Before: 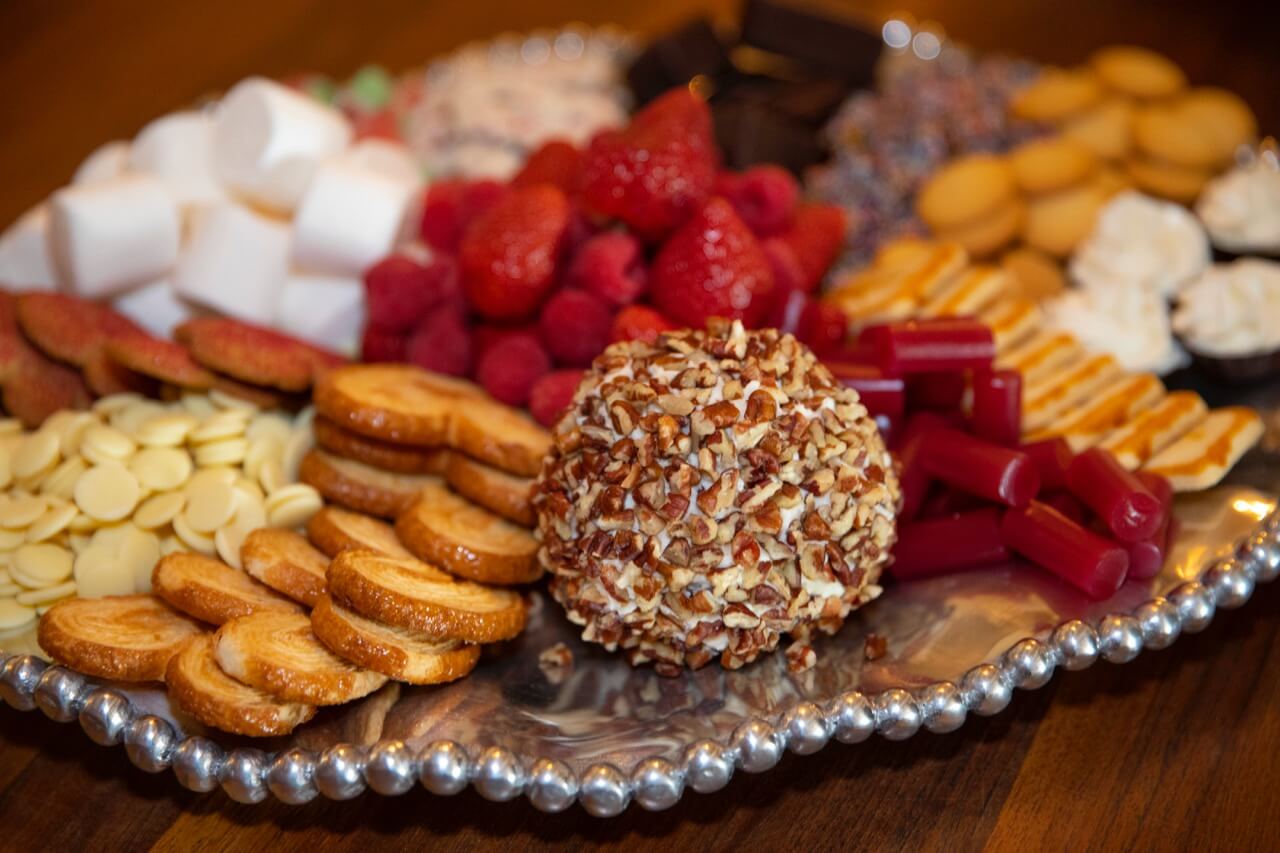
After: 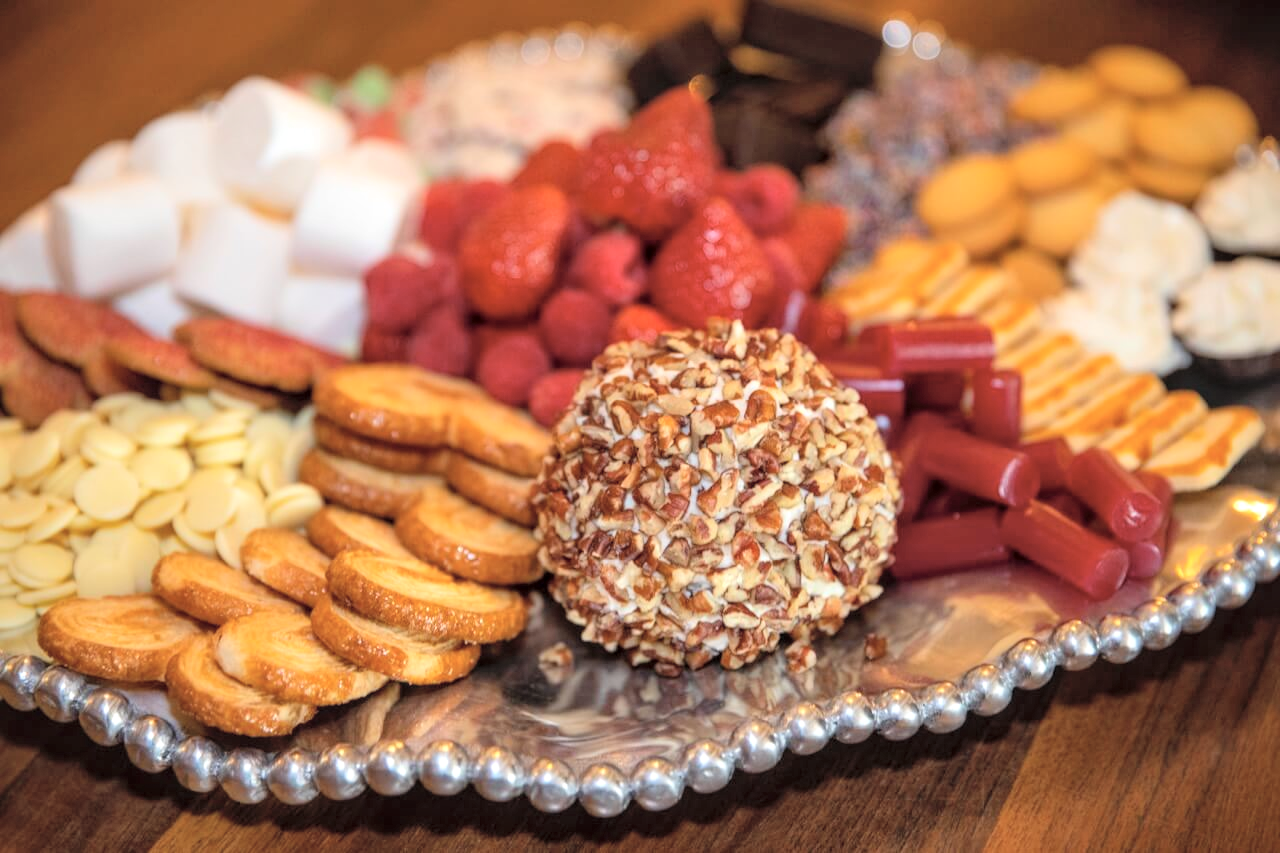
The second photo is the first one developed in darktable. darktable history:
global tonemap: drago (0.7, 100)
local contrast: on, module defaults
